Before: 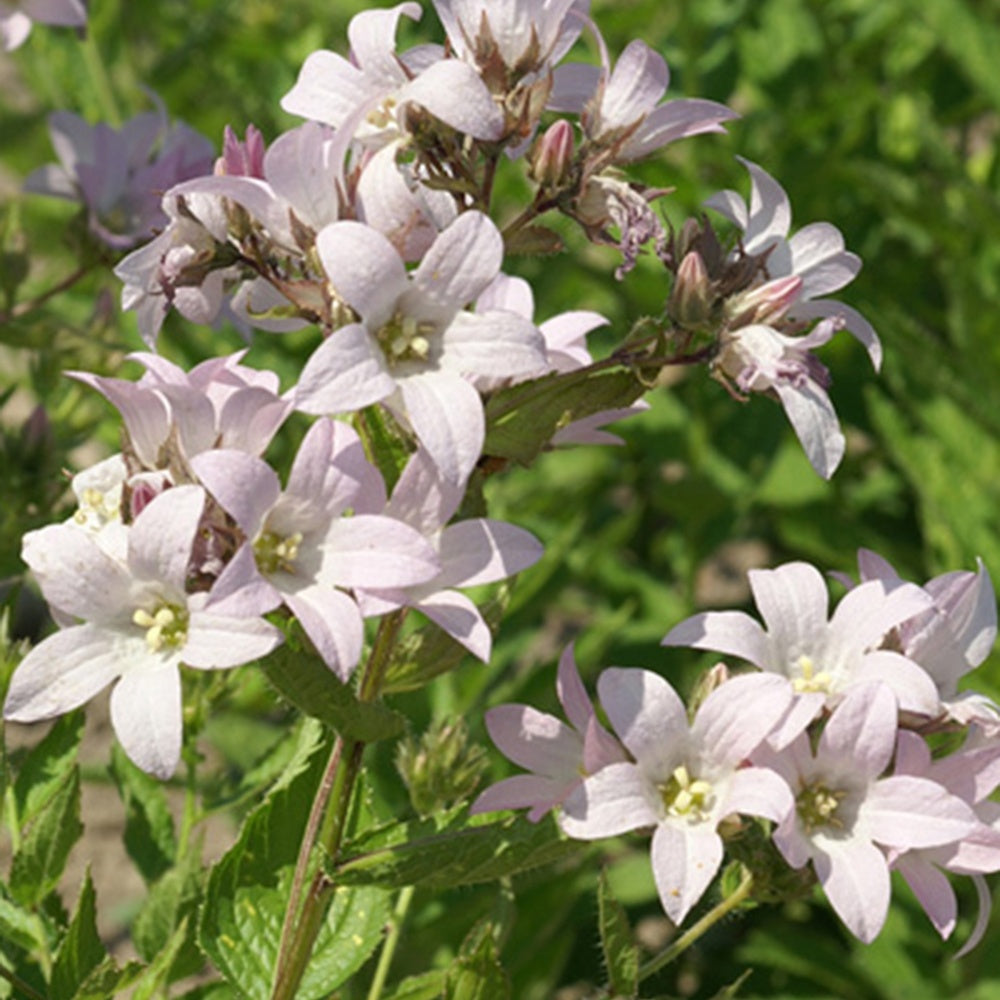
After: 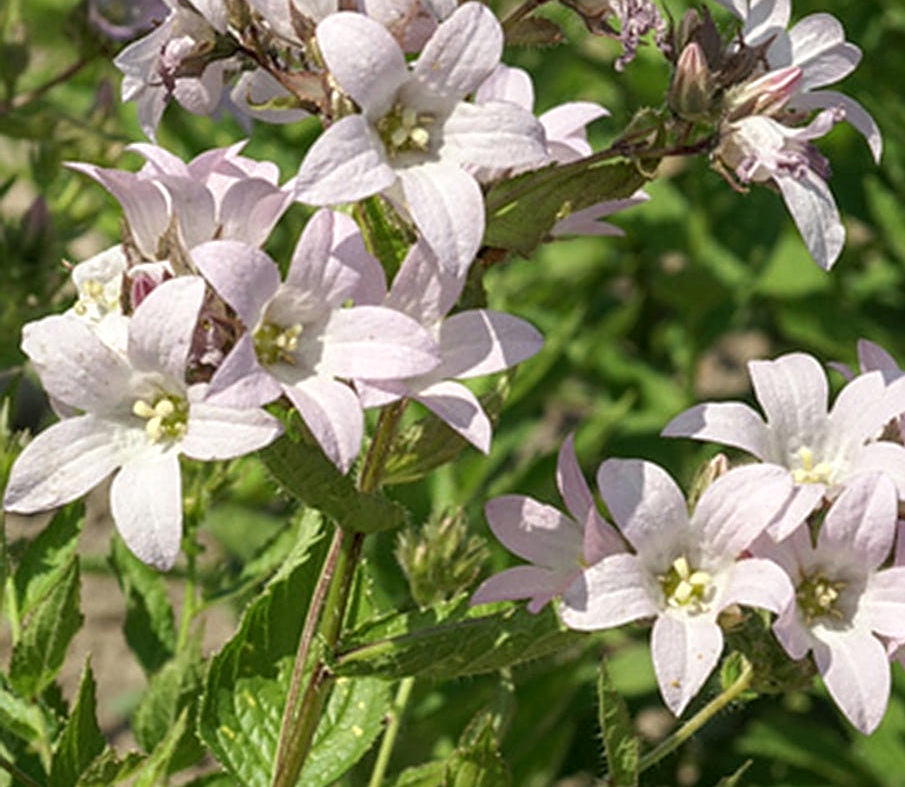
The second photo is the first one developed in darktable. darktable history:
local contrast: on, module defaults
sharpen: on, module defaults
crop: top 20.916%, right 9.437%, bottom 0.316%
